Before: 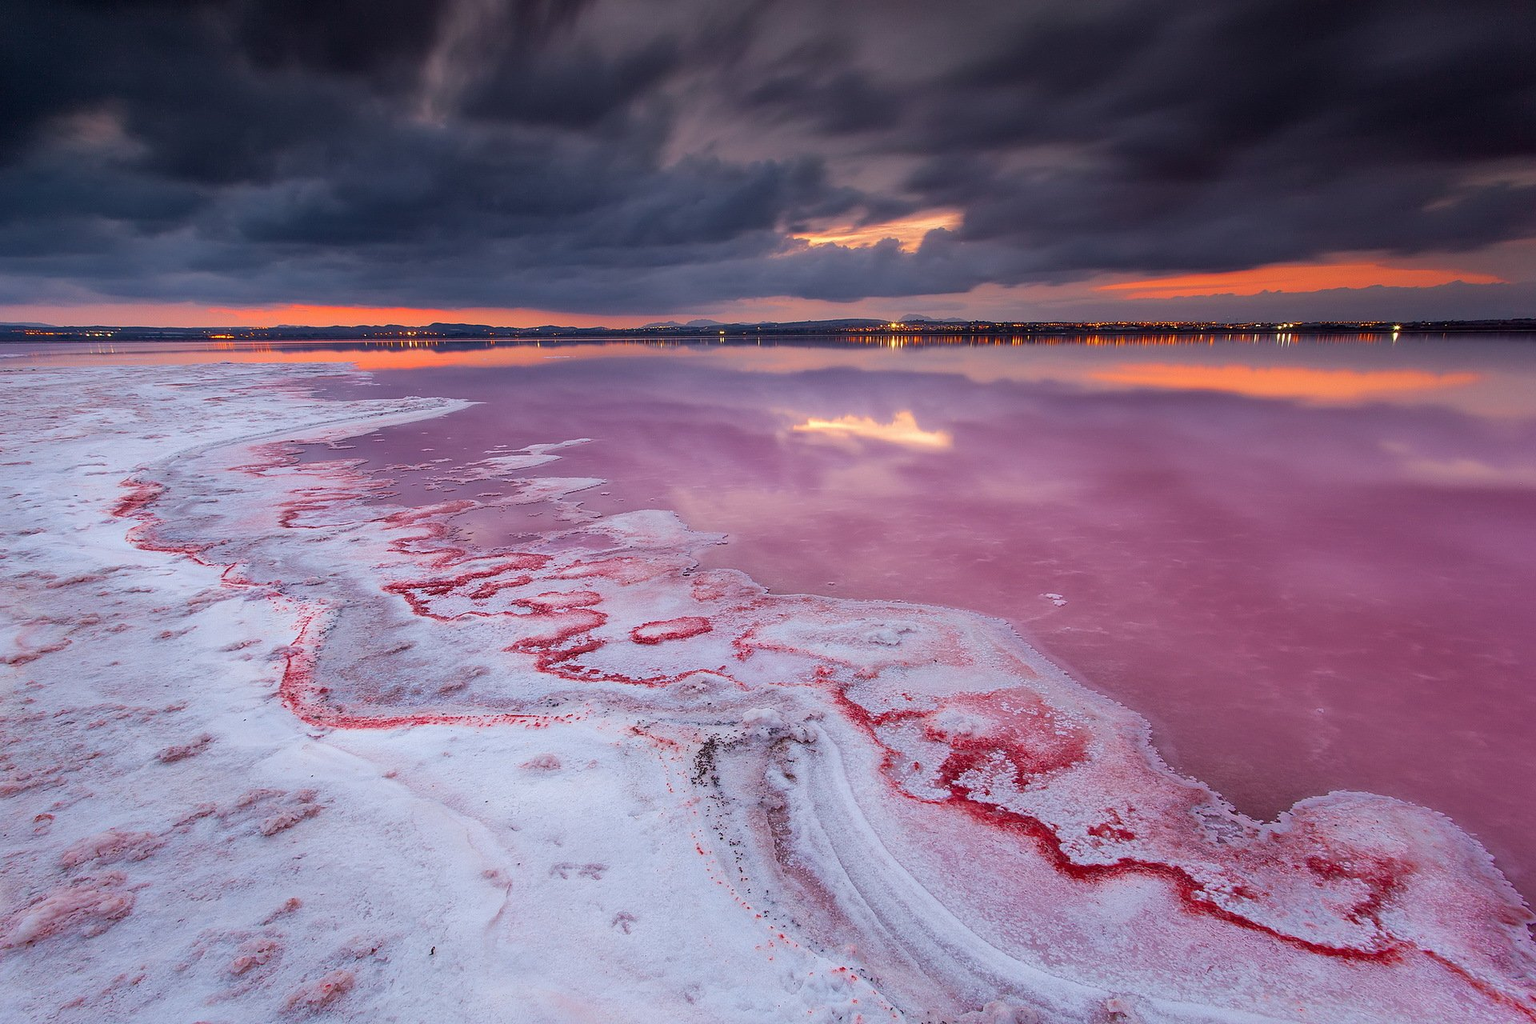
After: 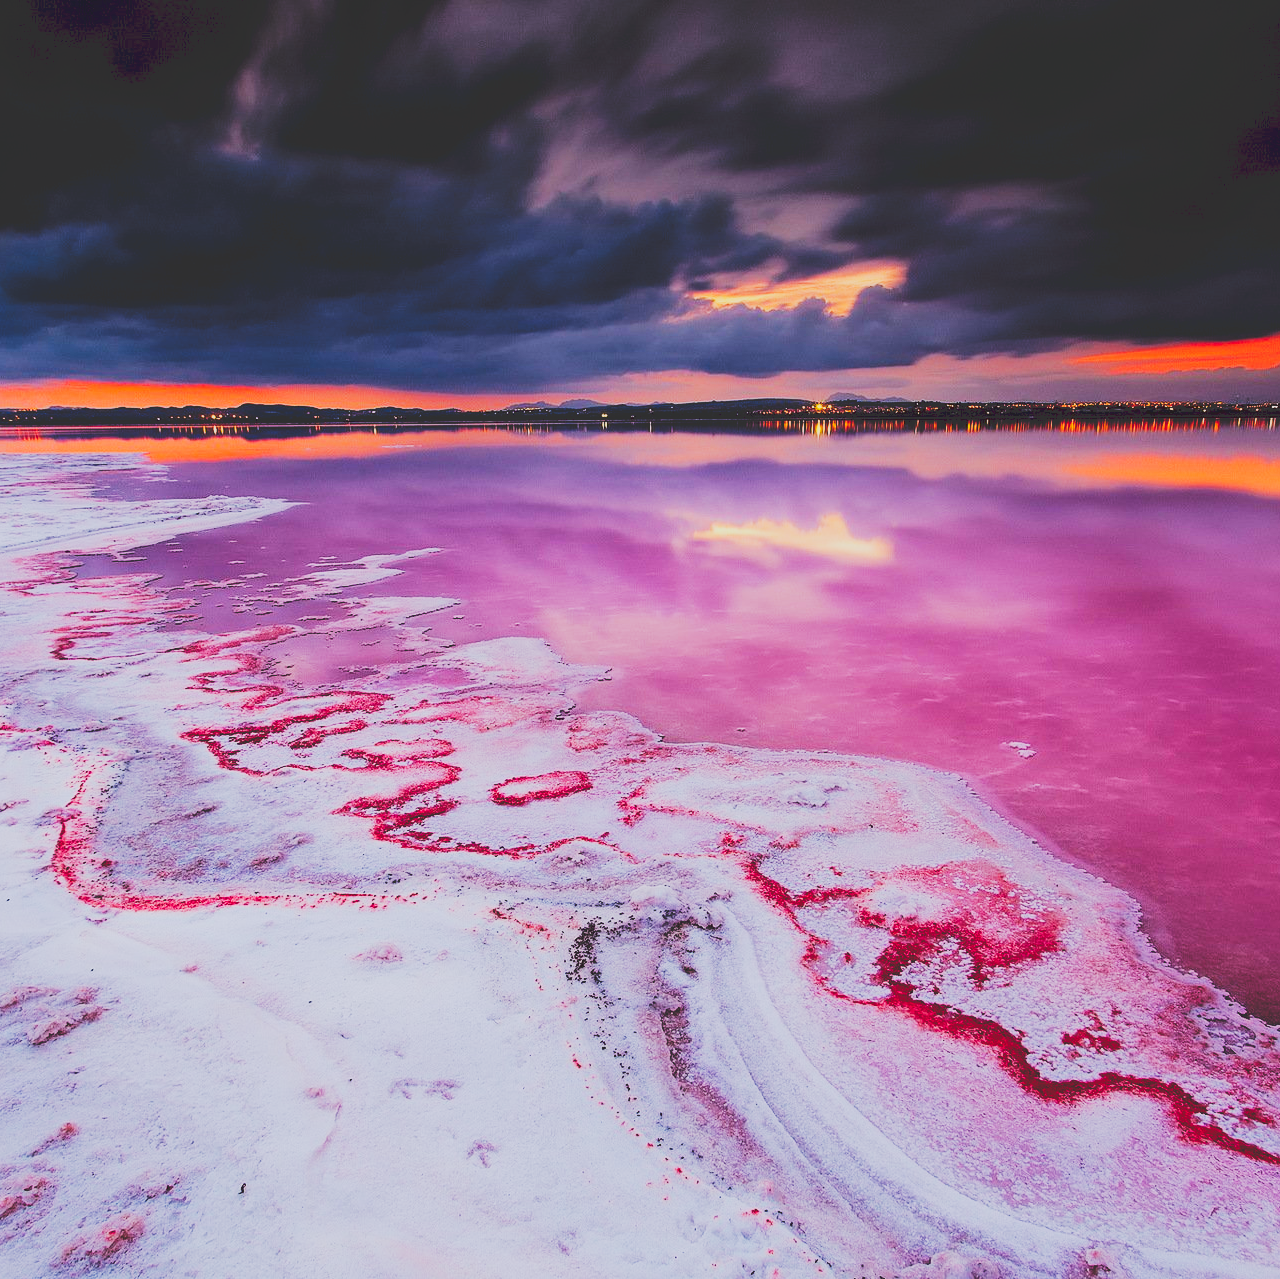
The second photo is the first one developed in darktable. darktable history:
color balance: lift [1, 1.001, 0.999, 1.001], gamma [1, 1.004, 1.007, 0.993], gain [1, 0.991, 0.987, 1.013], contrast 10%, output saturation 120%
tone curve: curves: ch0 [(0, 0) (0.003, 0.19) (0.011, 0.192) (0.025, 0.192) (0.044, 0.194) (0.069, 0.196) (0.1, 0.197) (0.136, 0.198) (0.177, 0.216) (0.224, 0.236) (0.277, 0.269) (0.335, 0.331) (0.399, 0.418) (0.468, 0.515) (0.543, 0.621) (0.623, 0.725) (0.709, 0.804) (0.801, 0.859) (0.898, 0.913) (1, 1)], preserve colors none
filmic rgb: black relative exposure -4.38 EV, white relative exposure 4.56 EV, hardness 2.37, contrast 1.05
crop and rotate: left 15.546%, right 17.787%
